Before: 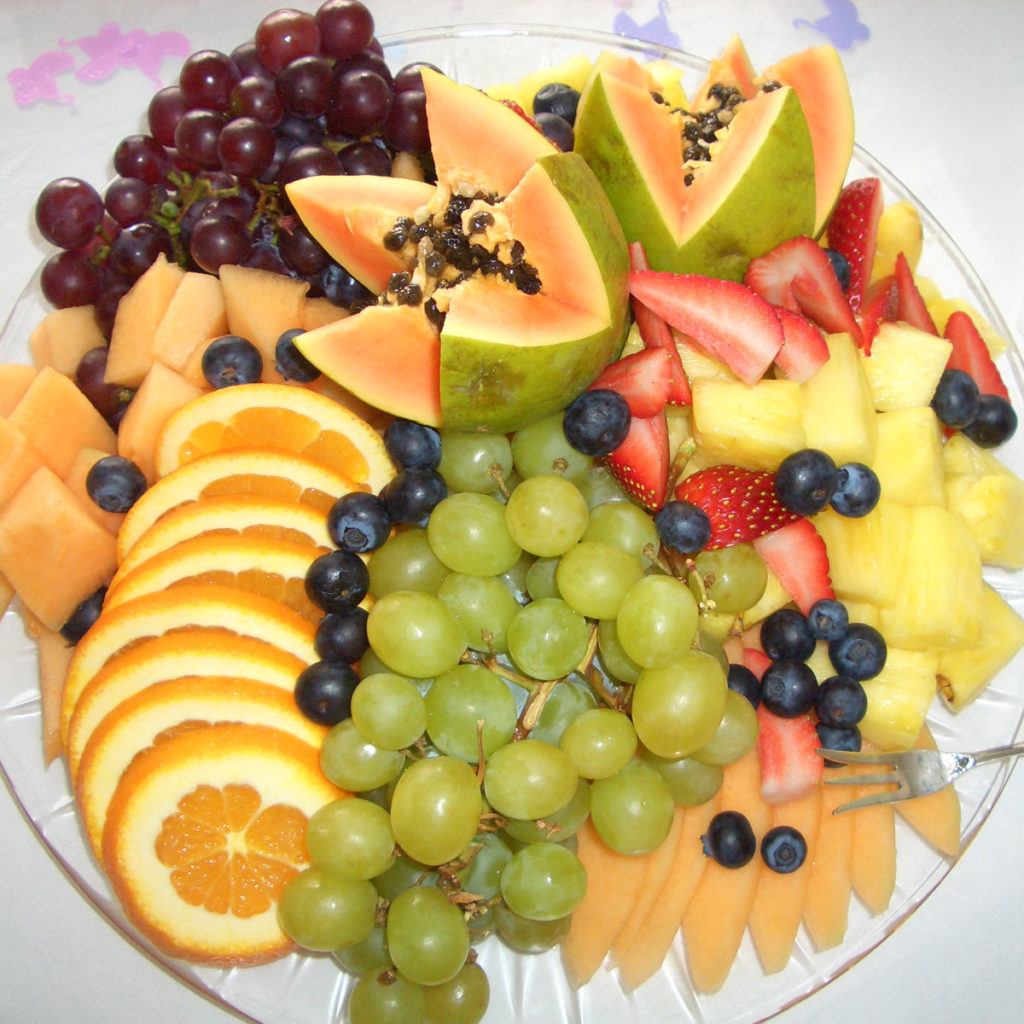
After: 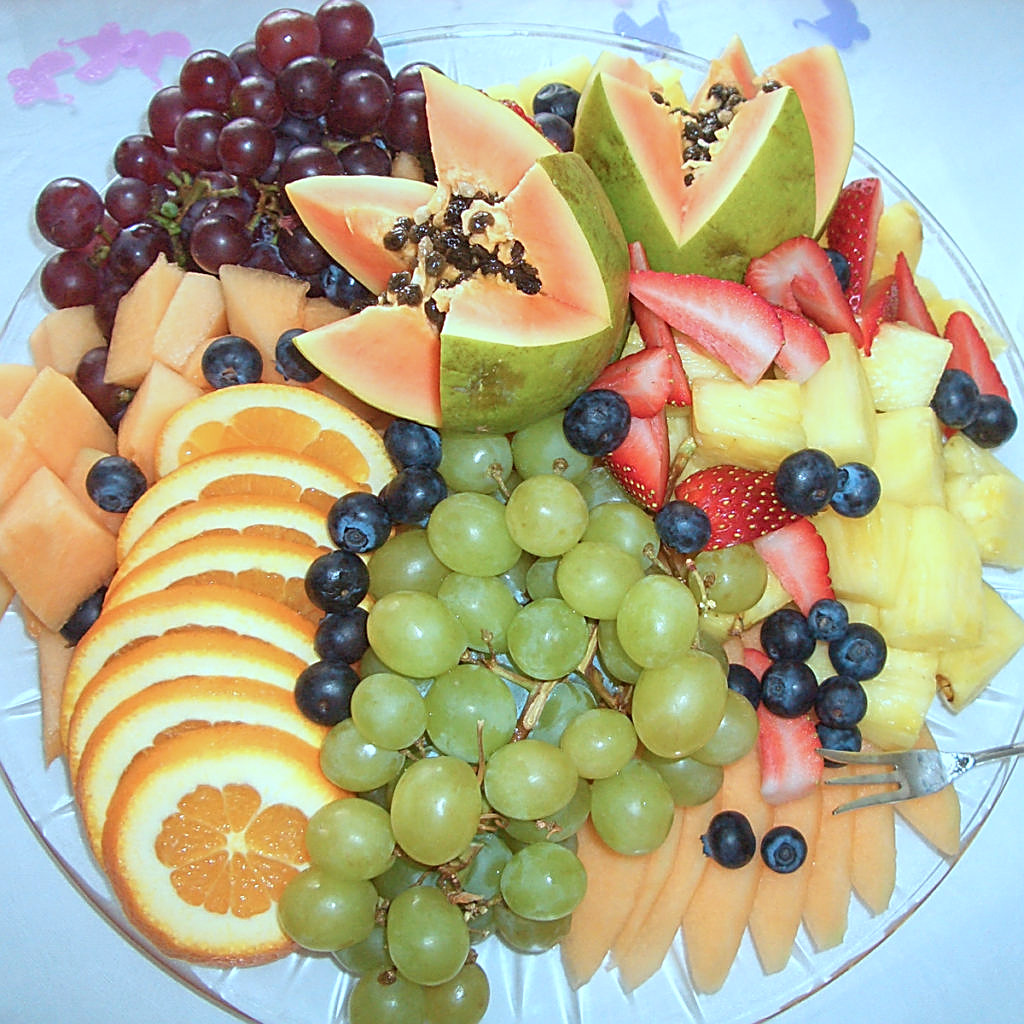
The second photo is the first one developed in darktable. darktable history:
color correction: highlights a* -9.47, highlights b* -22.8
local contrast: detail 110%
sharpen: amount 0.998
